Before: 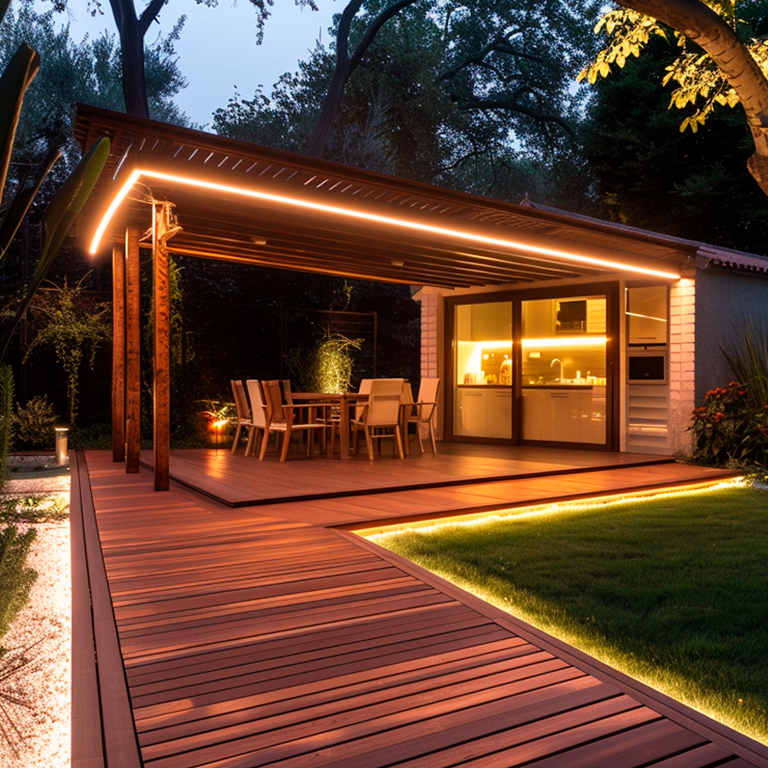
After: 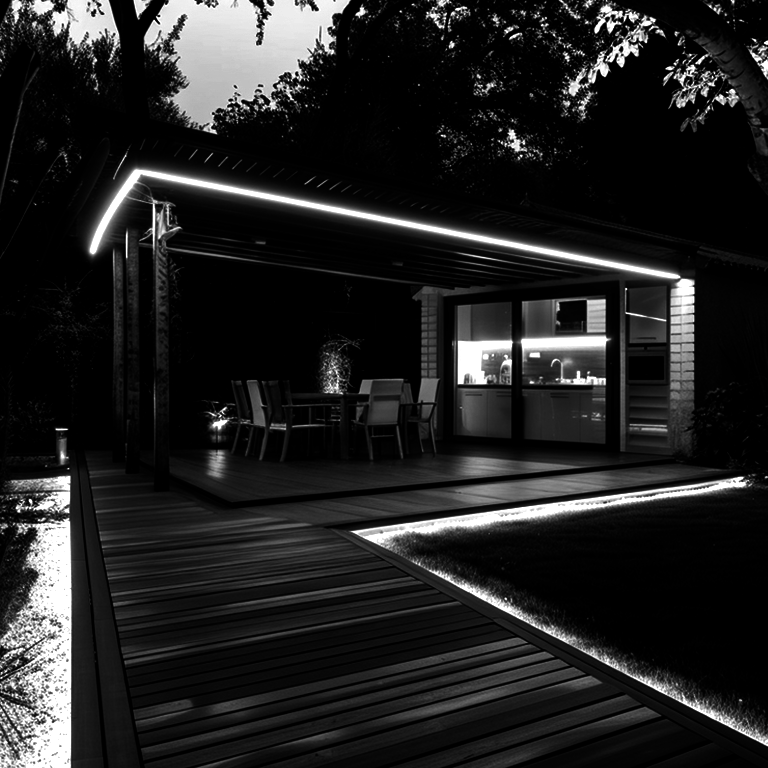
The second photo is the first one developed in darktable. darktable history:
contrast brightness saturation: contrast 0.02, brightness -1, saturation -1
tone equalizer: -8 EV -0.417 EV, -7 EV -0.389 EV, -6 EV -0.333 EV, -5 EV -0.222 EV, -3 EV 0.222 EV, -2 EV 0.333 EV, -1 EV 0.389 EV, +0 EV 0.417 EV, edges refinement/feathering 500, mask exposure compensation -1.57 EV, preserve details no
